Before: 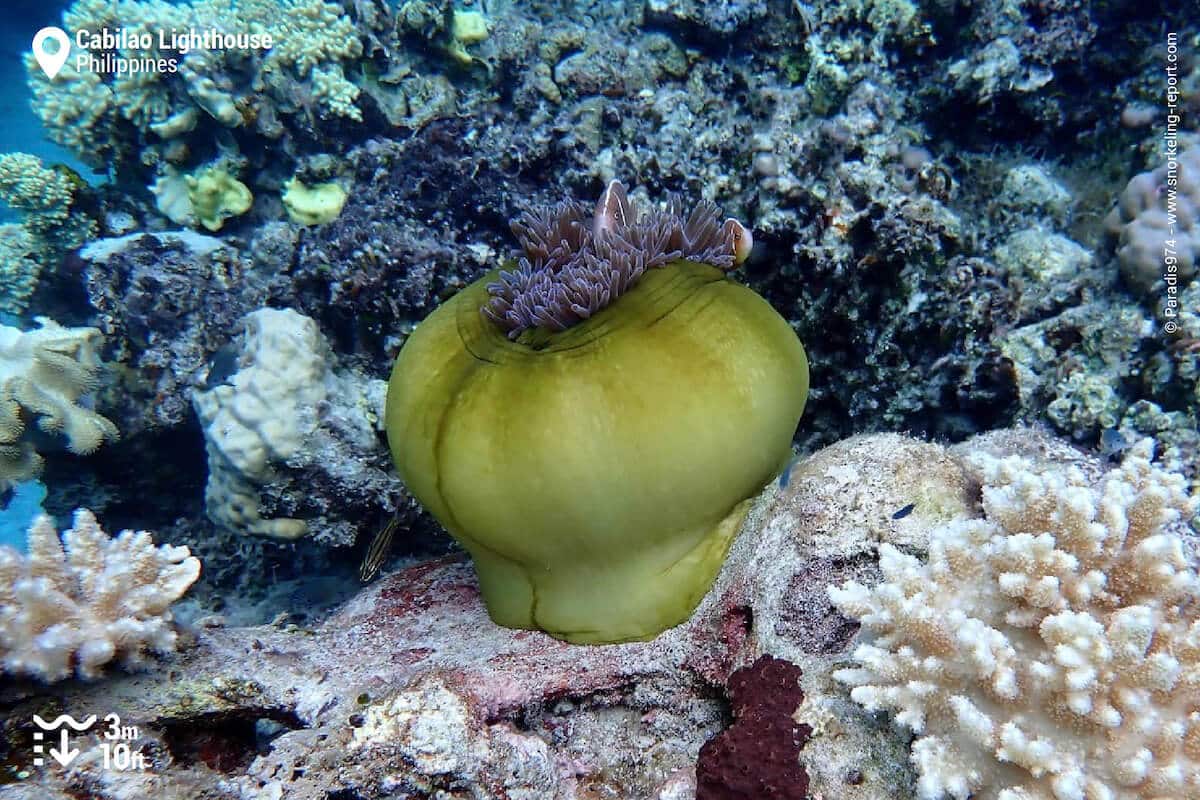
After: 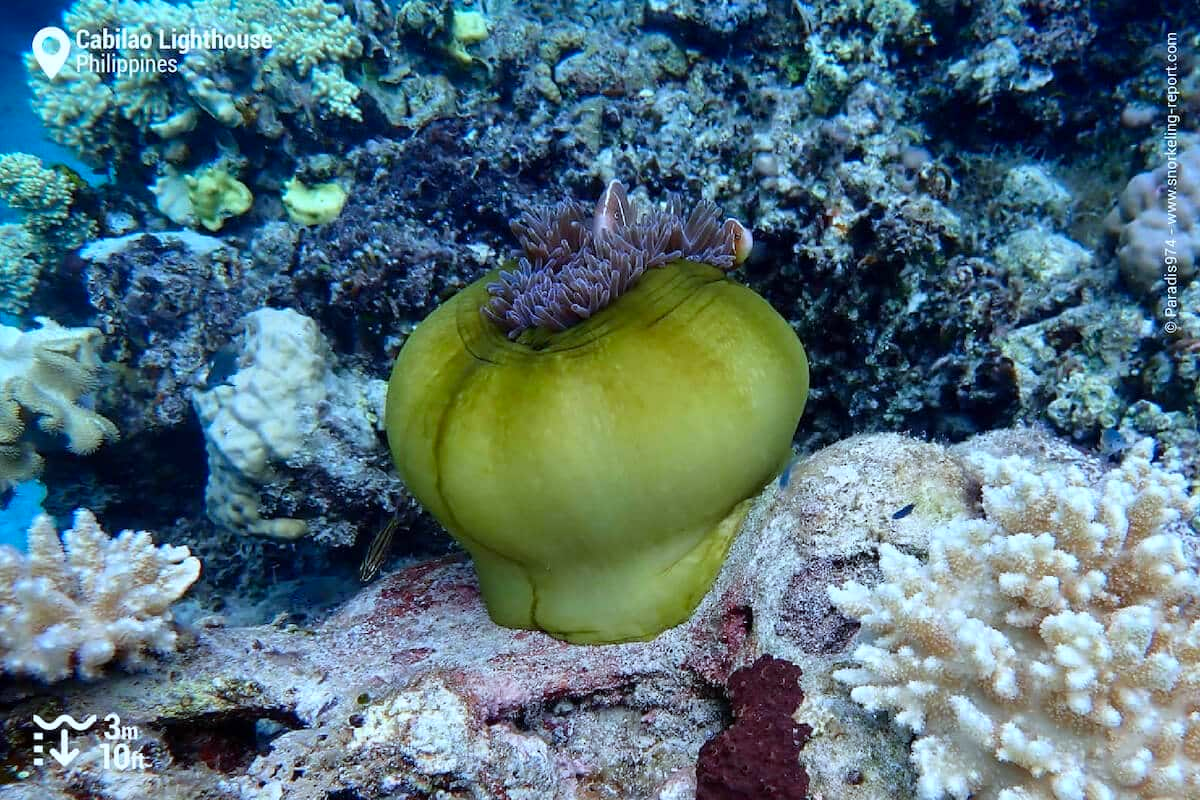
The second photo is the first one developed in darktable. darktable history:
contrast brightness saturation: contrast 0.04, saturation 0.16
white balance: red 0.925, blue 1.046
